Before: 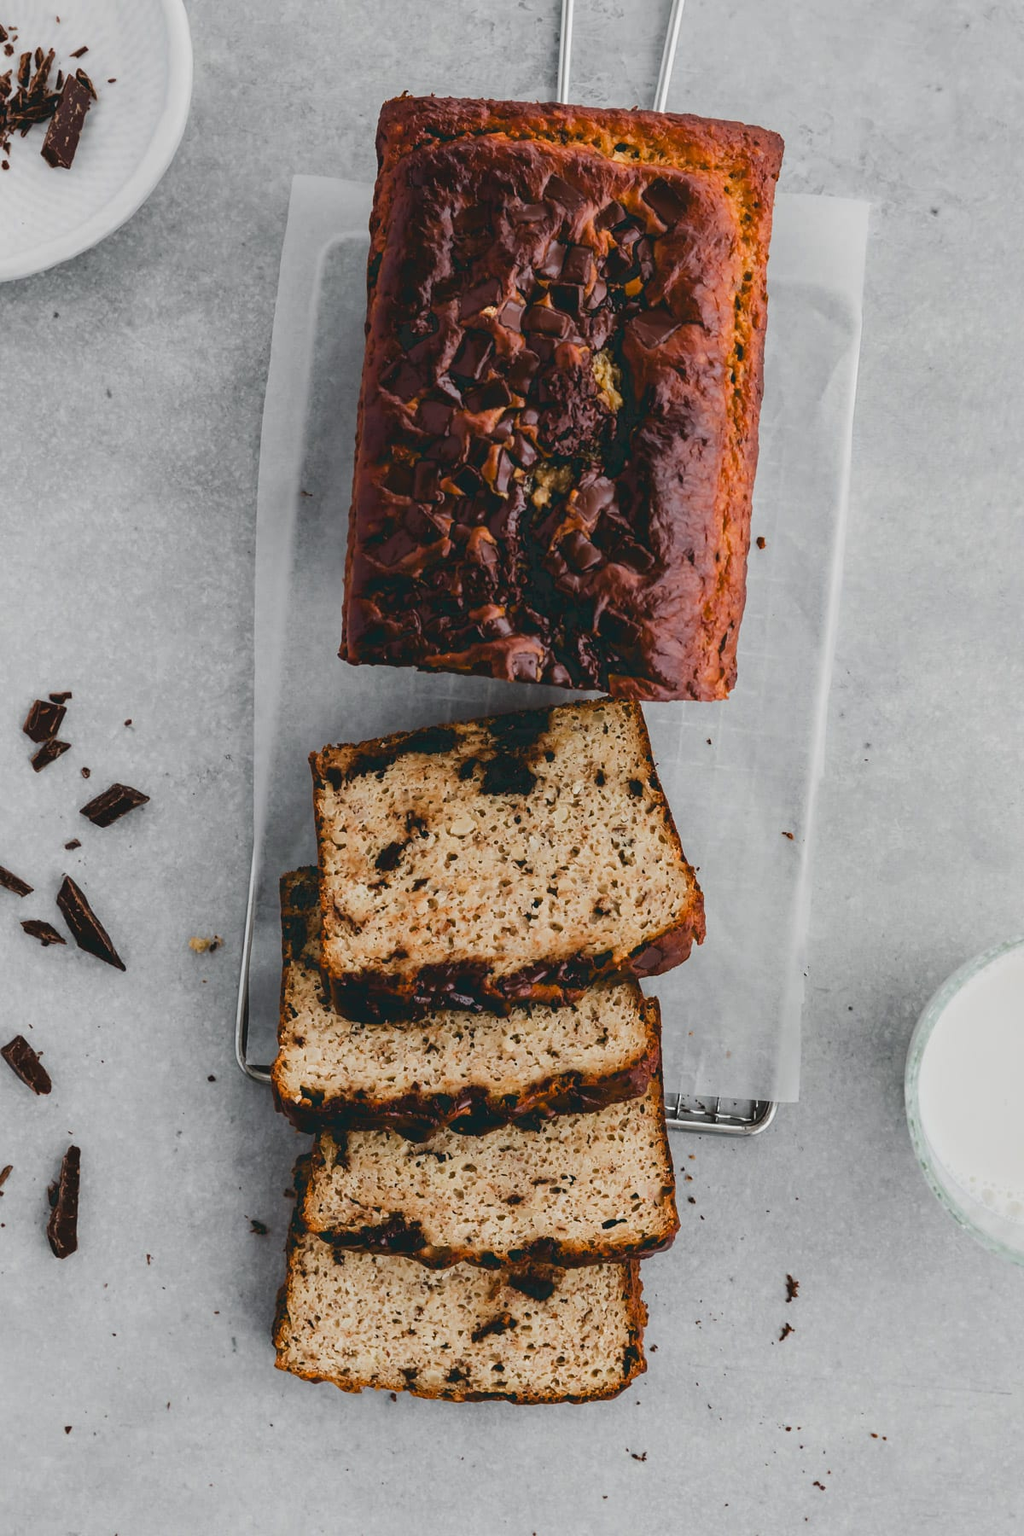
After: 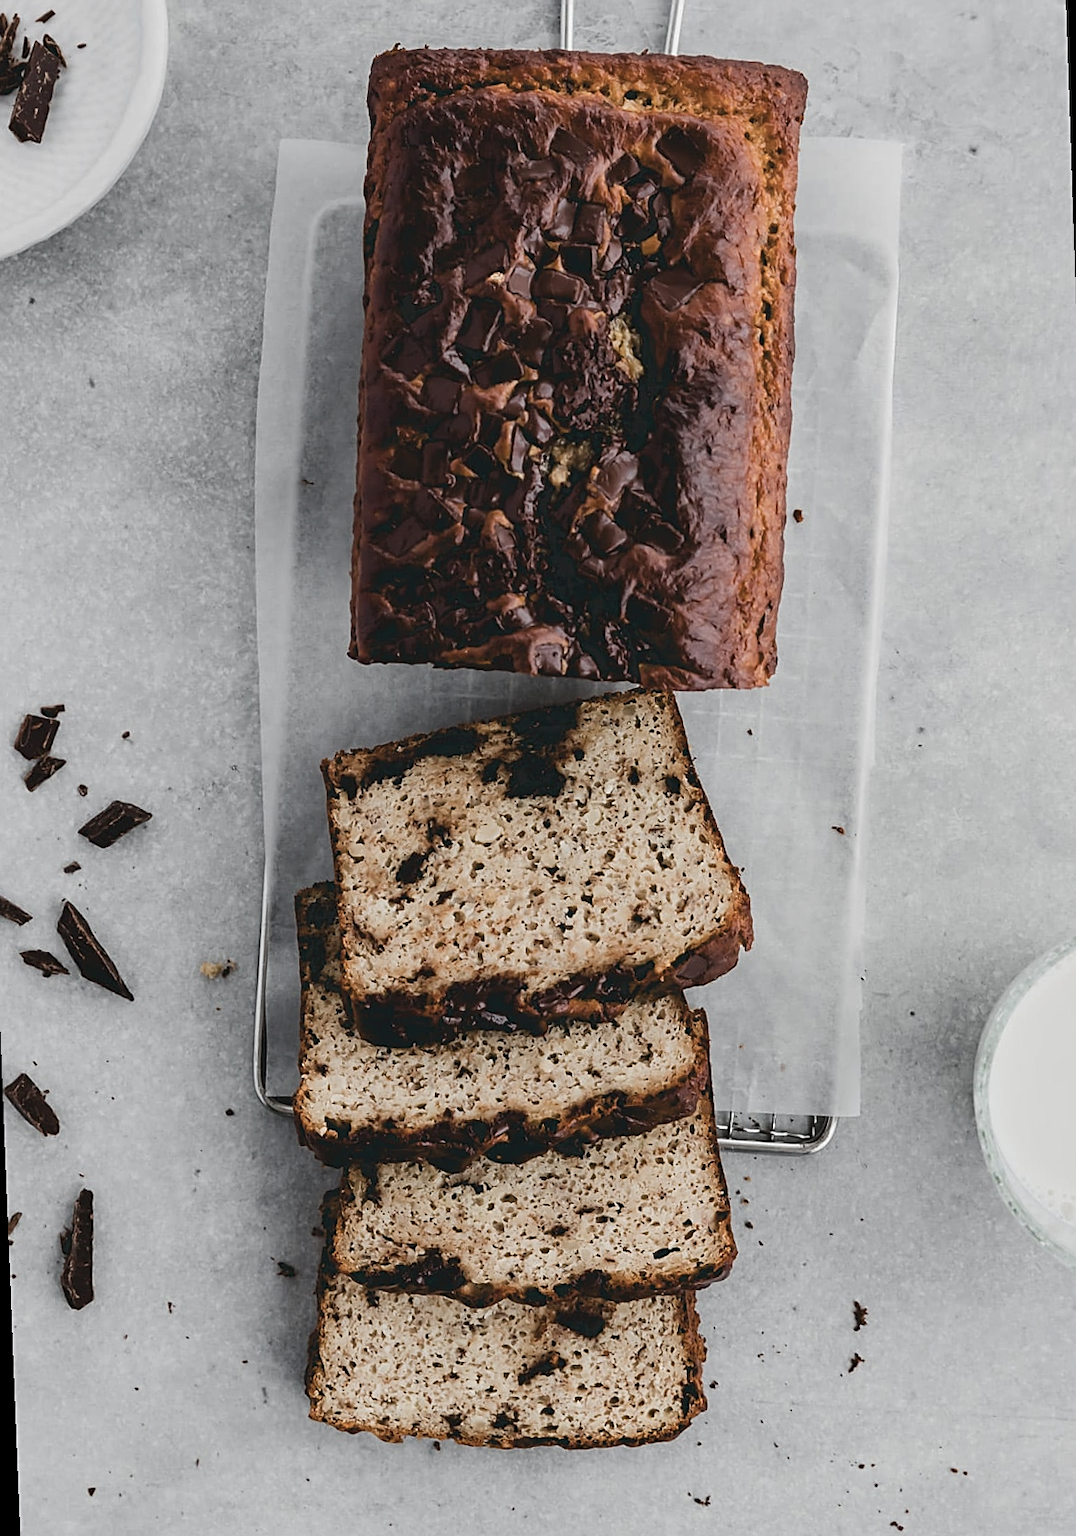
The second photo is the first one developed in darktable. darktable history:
sharpen: on, module defaults
contrast brightness saturation: contrast 0.1, saturation -0.36
rotate and perspective: rotation -2.12°, lens shift (vertical) 0.009, lens shift (horizontal) -0.008, automatic cropping original format, crop left 0.036, crop right 0.964, crop top 0.05, crop bottom 0.959
tone equalizer: on, module defaults
